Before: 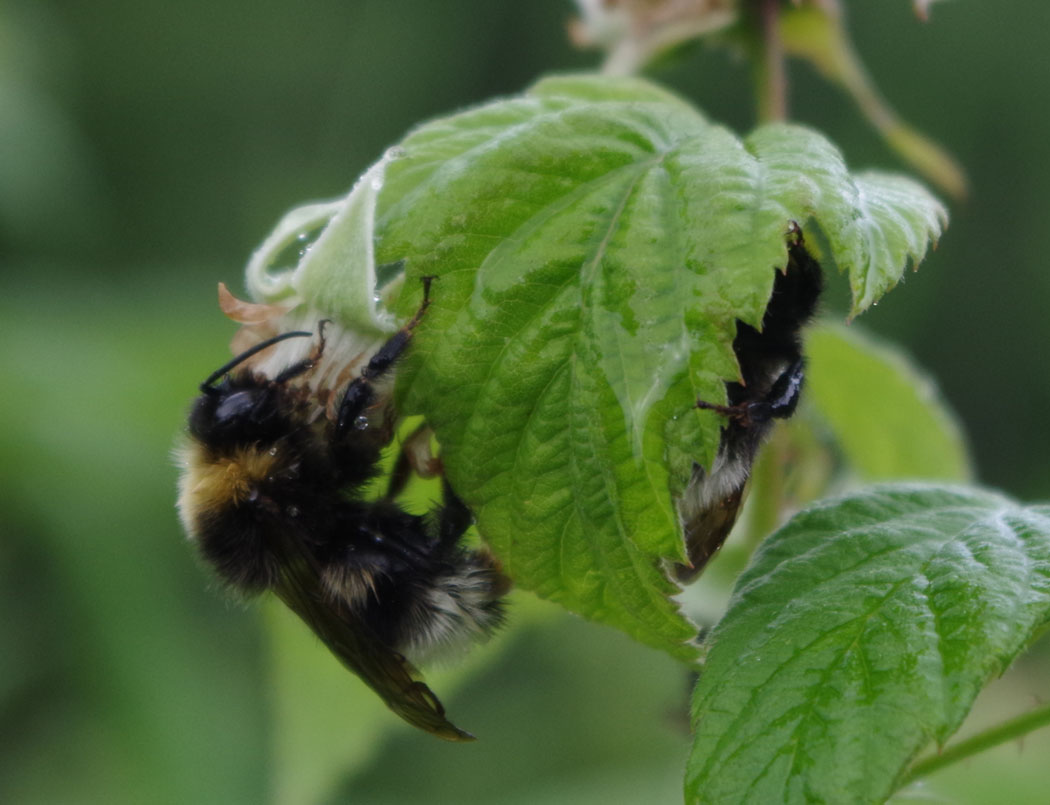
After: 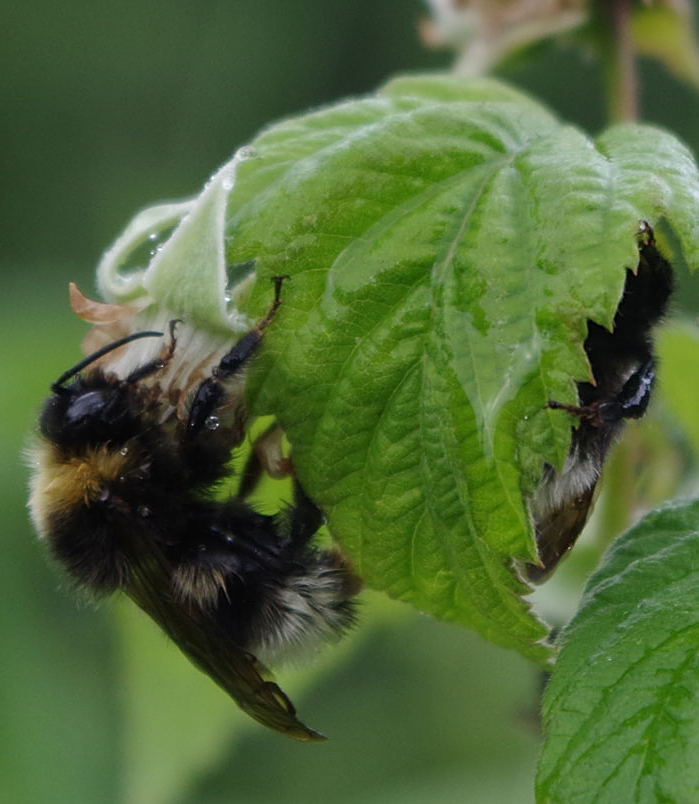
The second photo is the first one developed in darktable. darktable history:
sharpen: on, module defaults
crop and rotate: left 14.333%, right 19.025%
